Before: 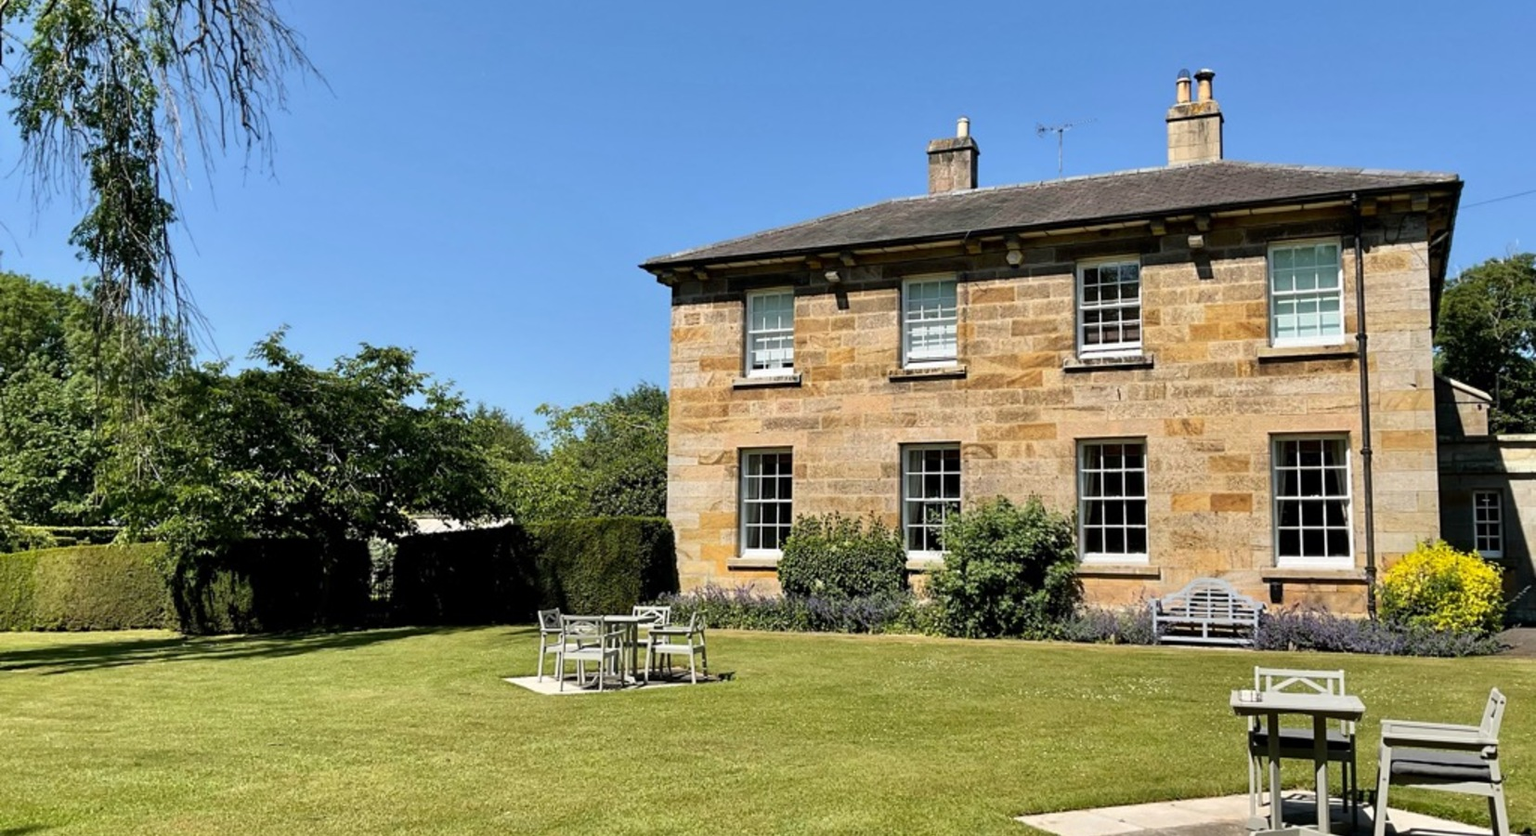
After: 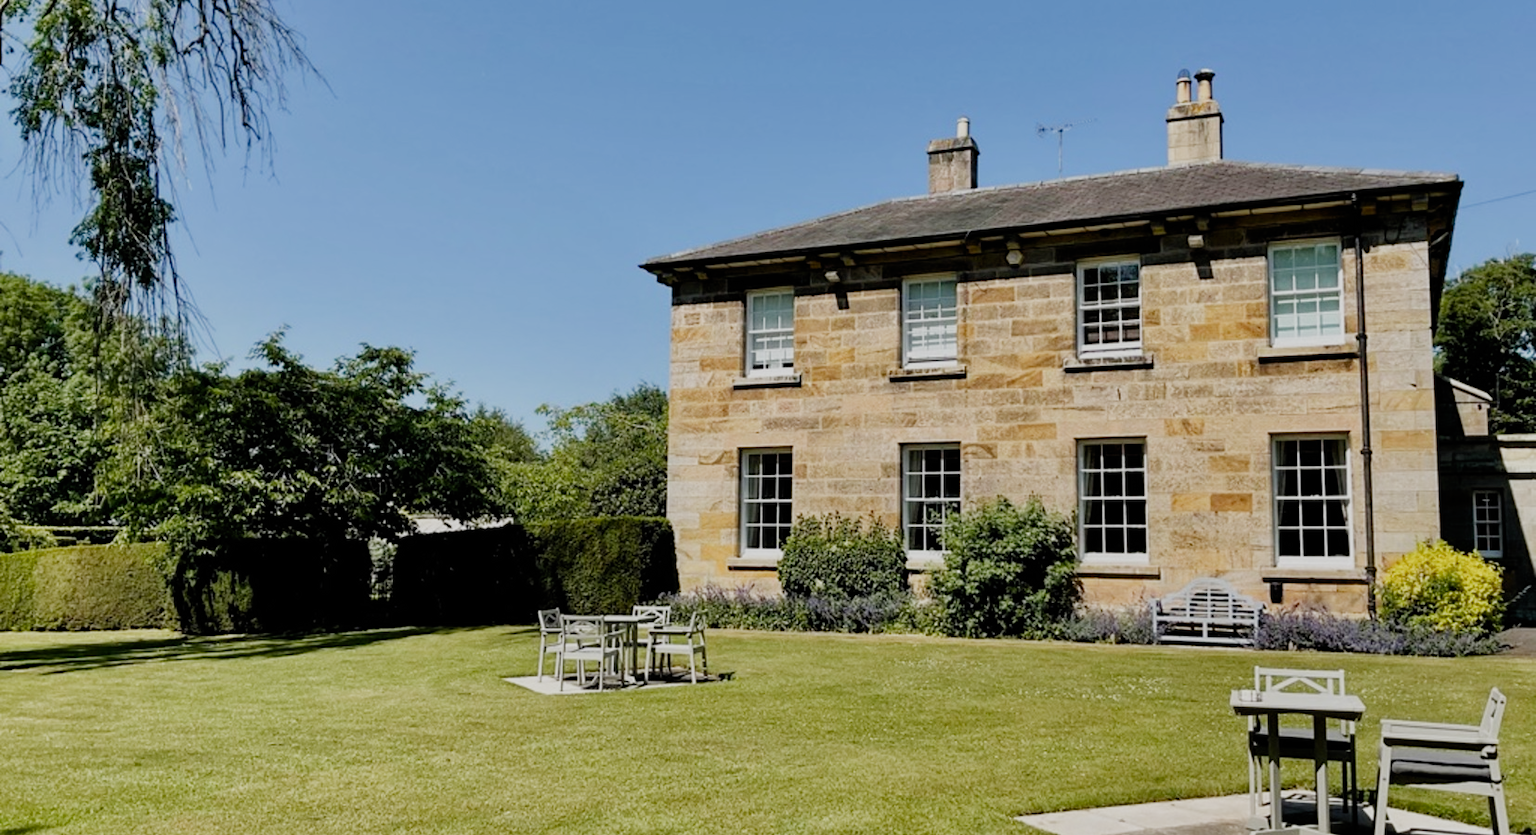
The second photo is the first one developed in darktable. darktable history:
filmic rgb: black relative exposure -7.65 EV, white relative exposure 4.56 EV, hardness 3.61, contrast 0.994, preserve chrominance no, color science v3 (2019), use custom middle-gray values true
